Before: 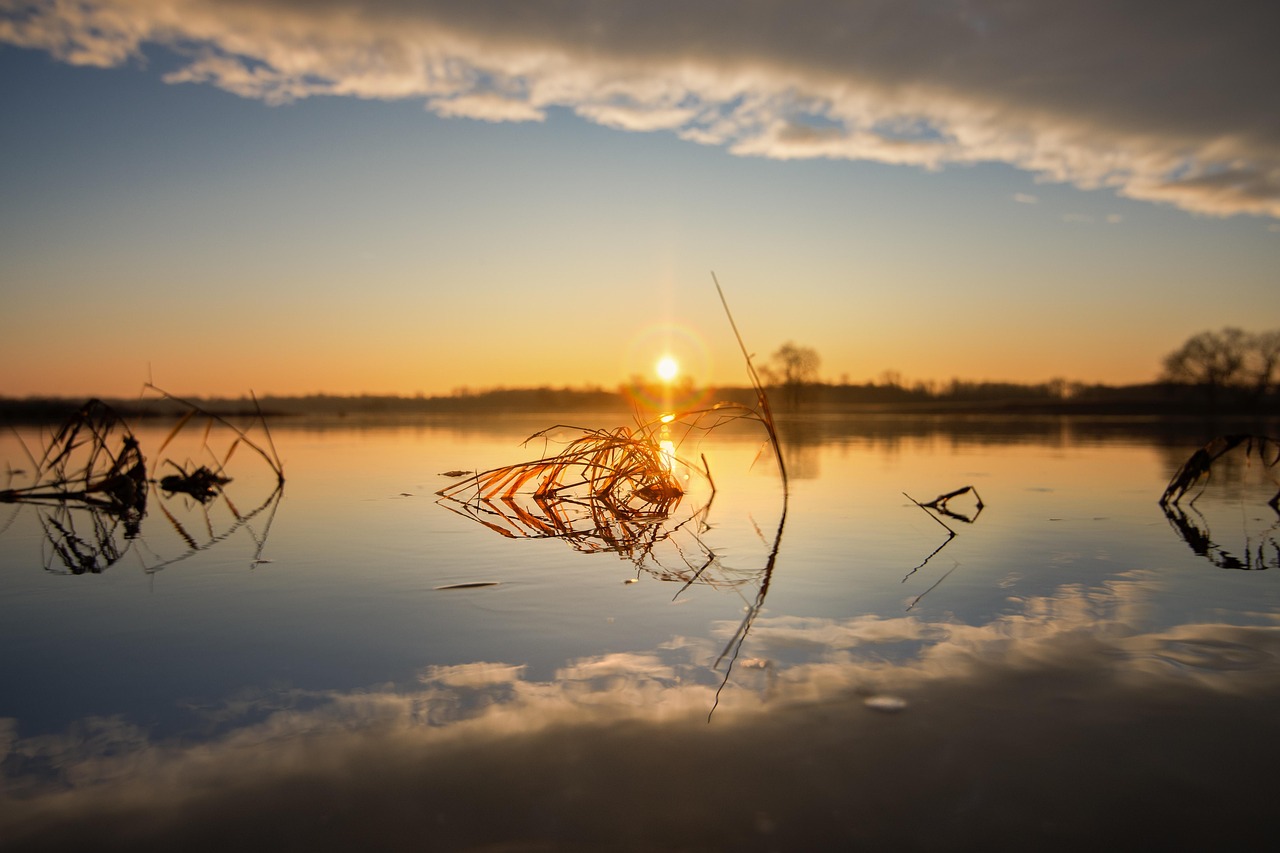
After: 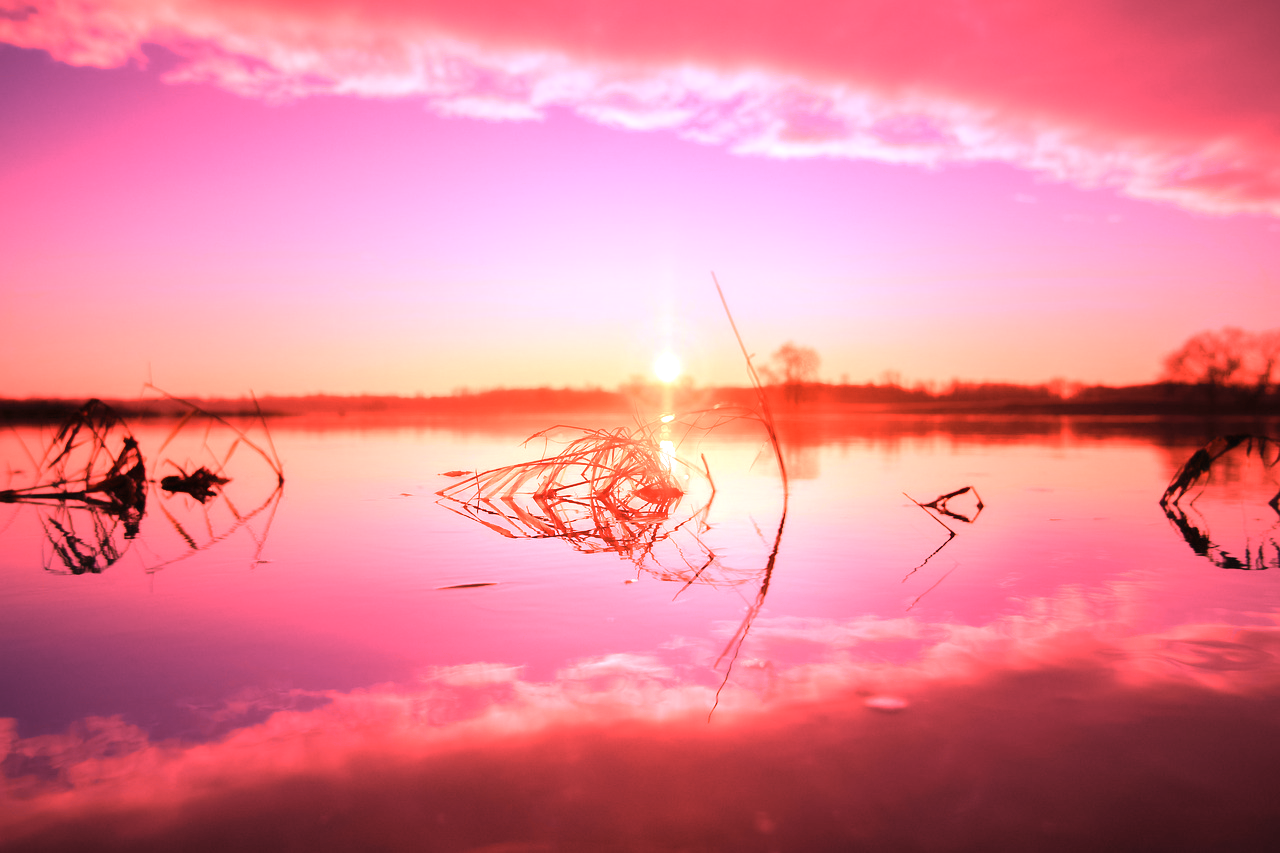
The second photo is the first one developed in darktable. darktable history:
contrast equalizer: octaves 7, y [[0.502, 0.505, 0.512, 0.529, 0.564, 0.588], [0.5 ×6], [0.502, 0.505, 0.512, 0.529, 0.564, 0.588], [0, 0.001, 0.001, 0.004, 0.008, 0.011], [0, 0.001, 0.001, 0.004, 0.008, 0.011]], mix -1
raw chromatic aberrations: on, module defaults
denoise (profiled): strength 1.2, preserve shadows 1.8, a [-1, 0, 0], y [[0.5 ×7] ×4, [0 ×7], [0.5 ×7]], compensate highlight preservation false
color calibration: illuminant F (fluorescent), F source F9 (Cool White Deluxe 4150 K) – high CRI, x 0.374, y 0.373, temperature 4158.34 K
white balance: red 2.9, blue 1.358
